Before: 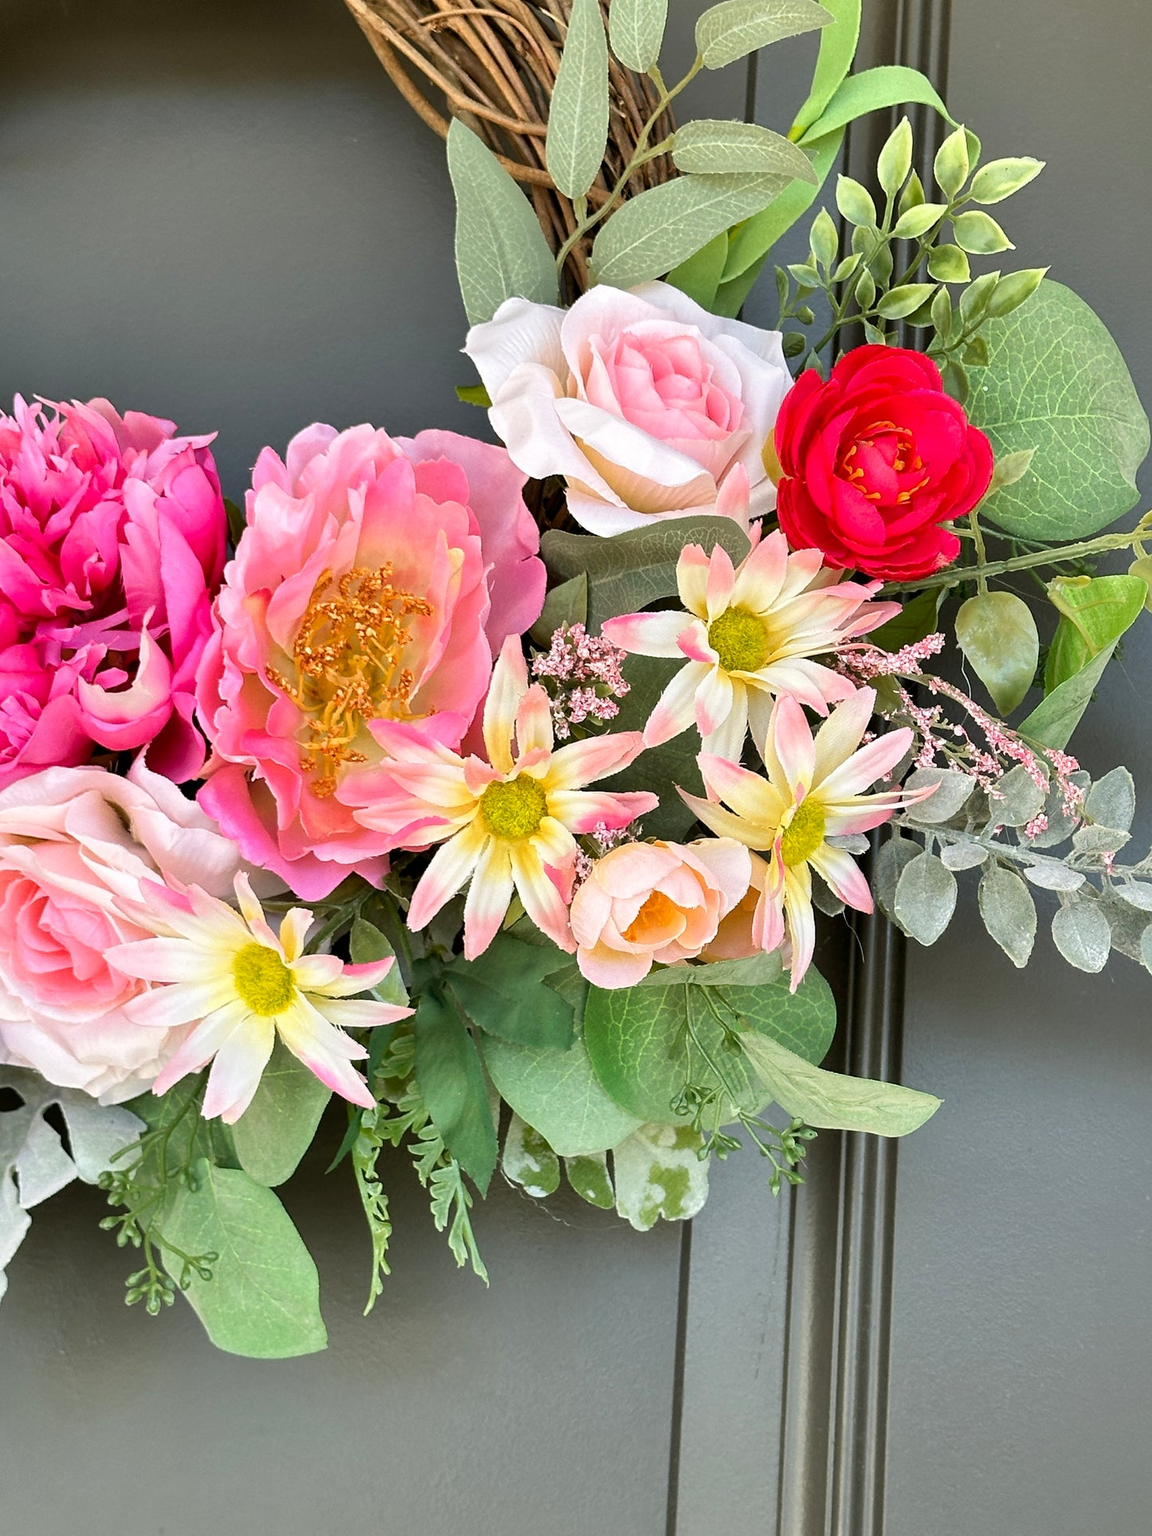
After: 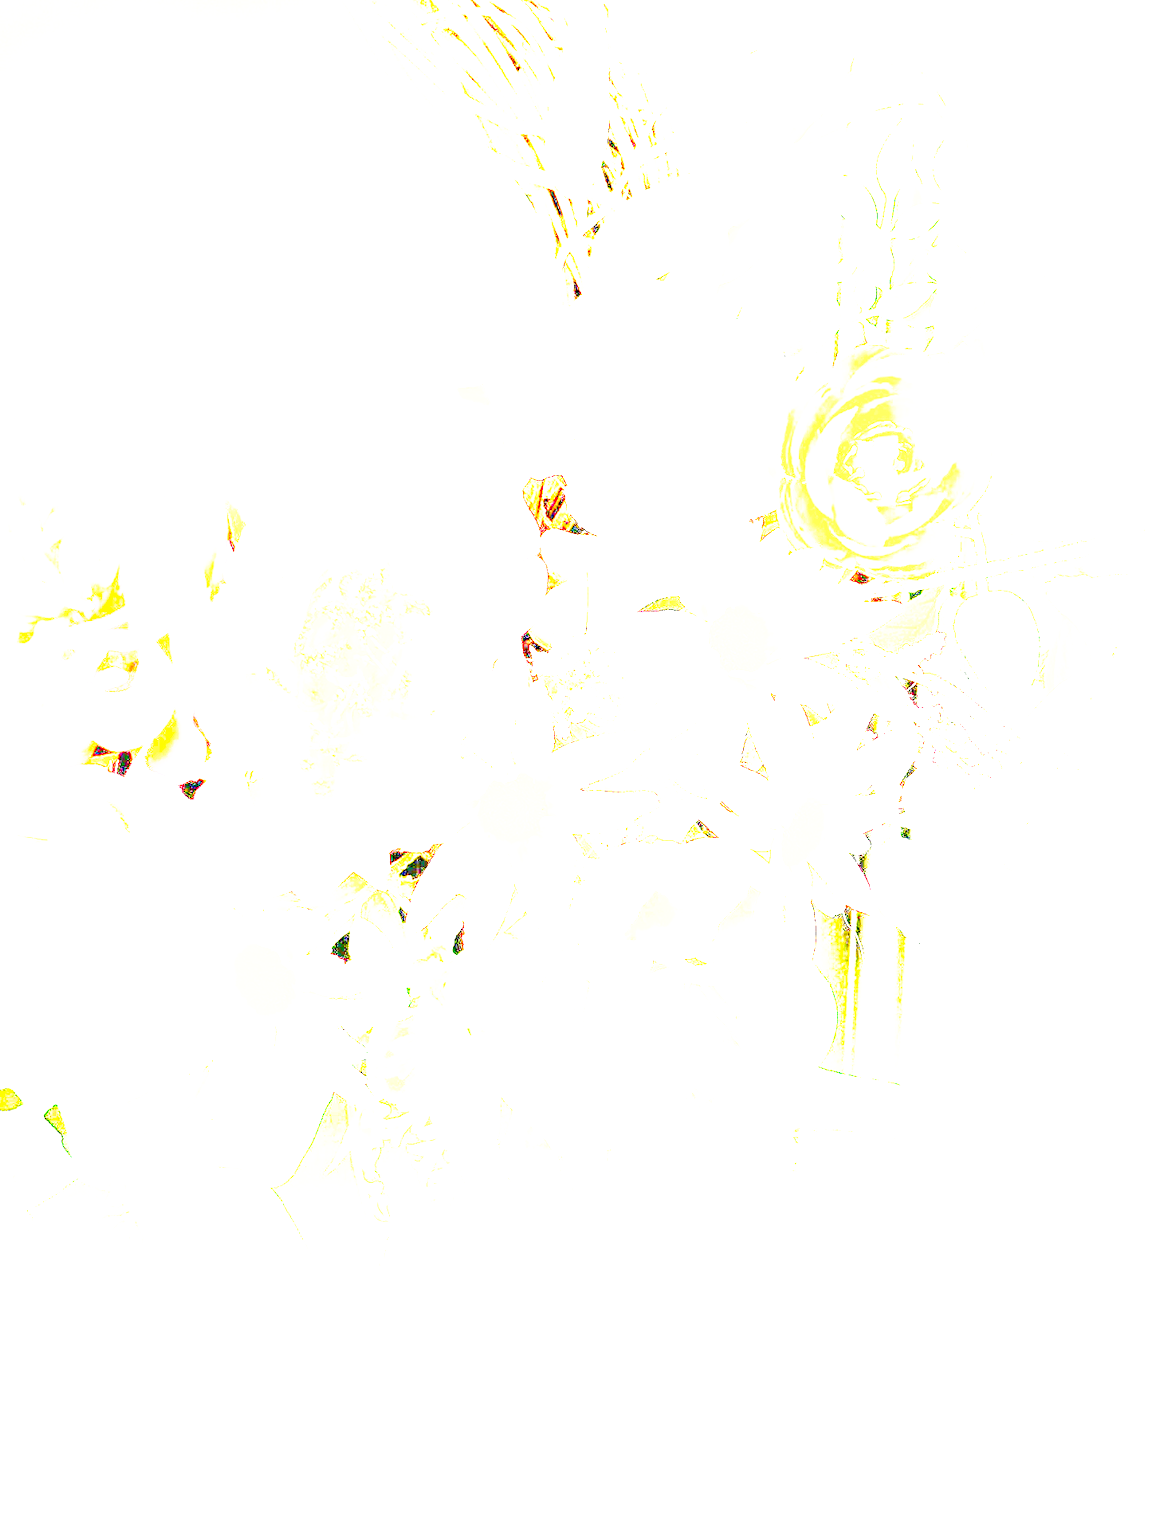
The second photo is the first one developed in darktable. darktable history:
contrast brightness saturation: contrast 0.15, brightness -0.01, saturation 0.1
tone curve: curves: ch0 [(0, 0) (0.003, 0.116) (0.011, 0.116) (0.025, 0.113) (0.044, 0.114) (0.069, 0.118) (0.1, 0.137) (0.136, 0.171) (0.177, 0.213) (0.224, 0.259) (0.277, 0.316) (0.335, 0.381) (0.399, 0.458) (0.468, 0.548) (0.543, 0.654) (0.623, 0.775) (0.709, 0.895) (0.801, 0.972) (0.898, 0.991) (1, 1)], preserve colors none
exposure: exposure 8 EV, compensate highlight preservation false
